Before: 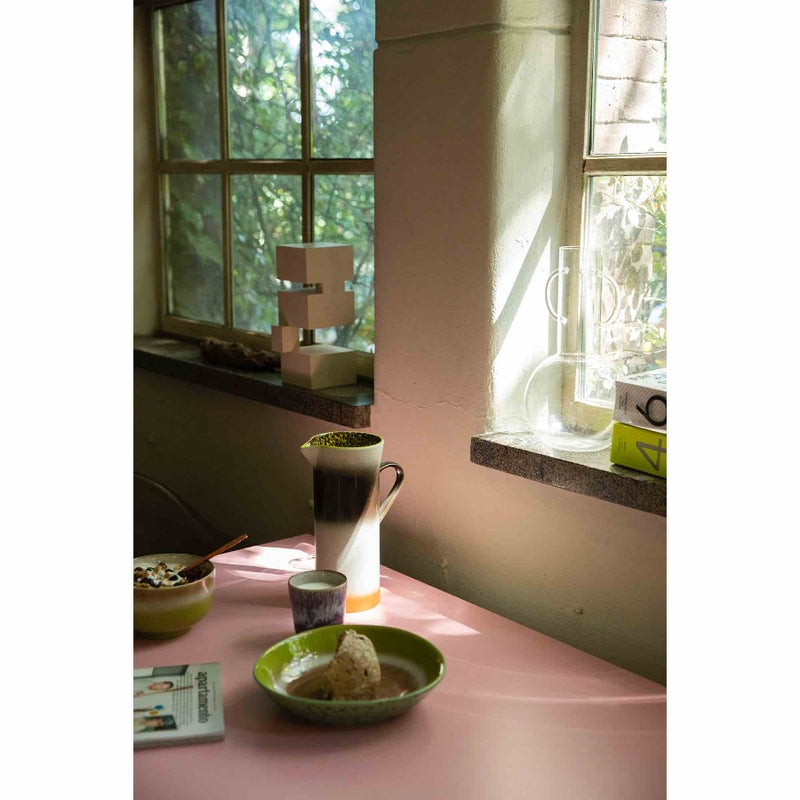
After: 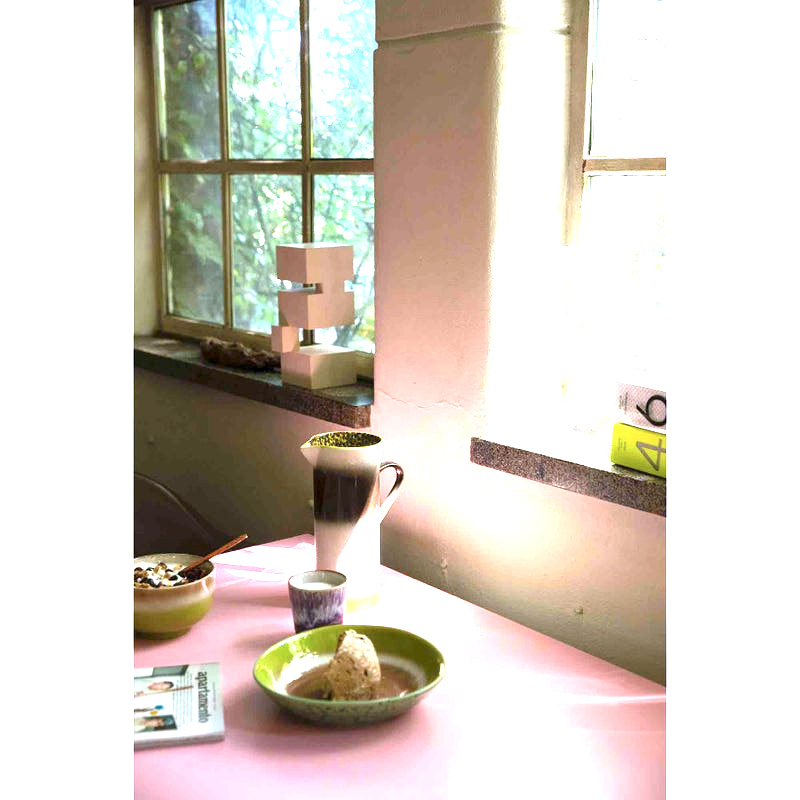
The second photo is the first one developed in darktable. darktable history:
exposure: black level correction 0.001, exposure 1.822 EV, compensate exposure bias true, compensate highlight preservation false
color calibration: illuminant as shot in camera, x 0.363, y 0.385, temperature 4528.04 K
